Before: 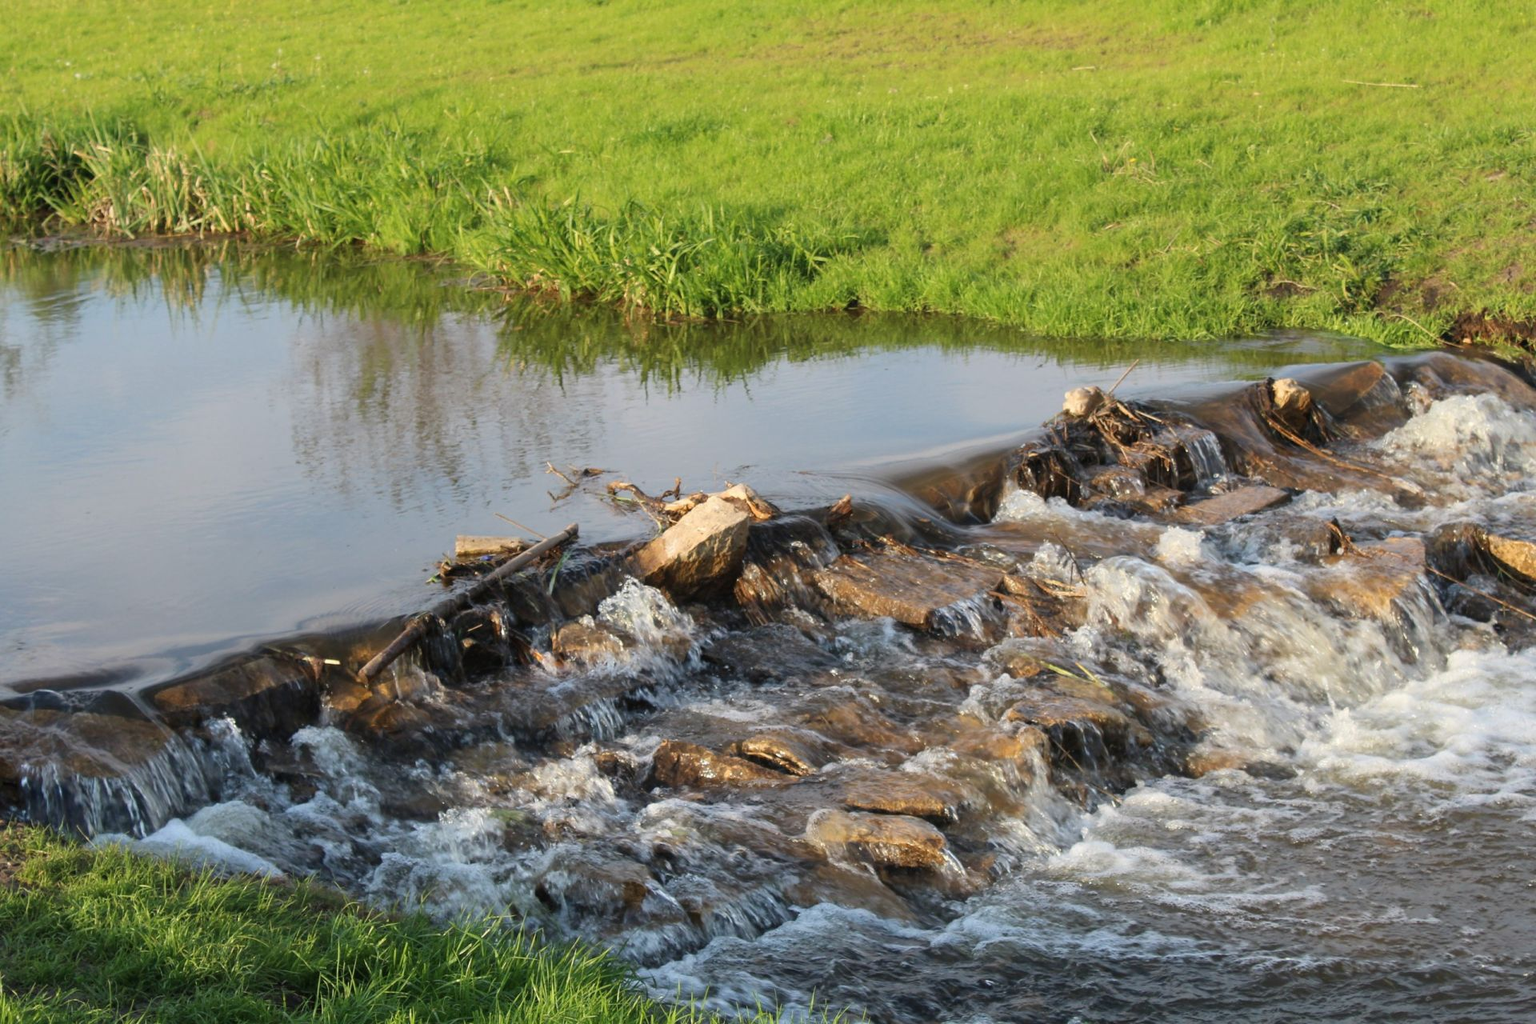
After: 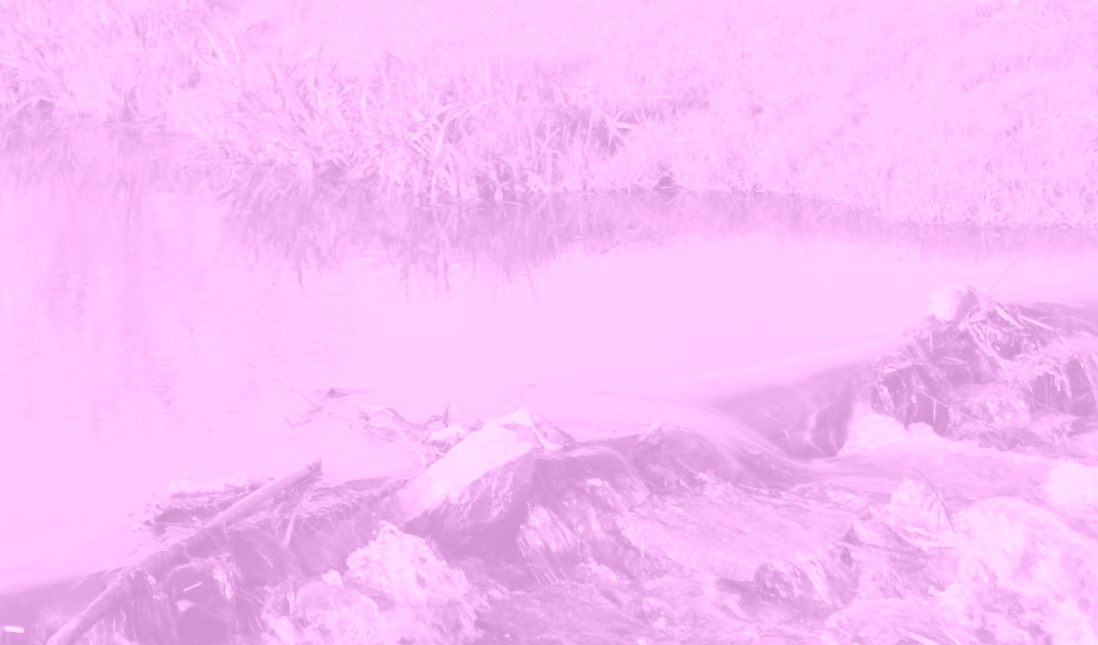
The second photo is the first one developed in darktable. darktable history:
colorize: hue 331.2°, saturation 75%, source mix 30.28%, lightness 70.52%, version 1
crop: left 20.932%, top 15.471%, right 21.848%, bottom 34.081%
